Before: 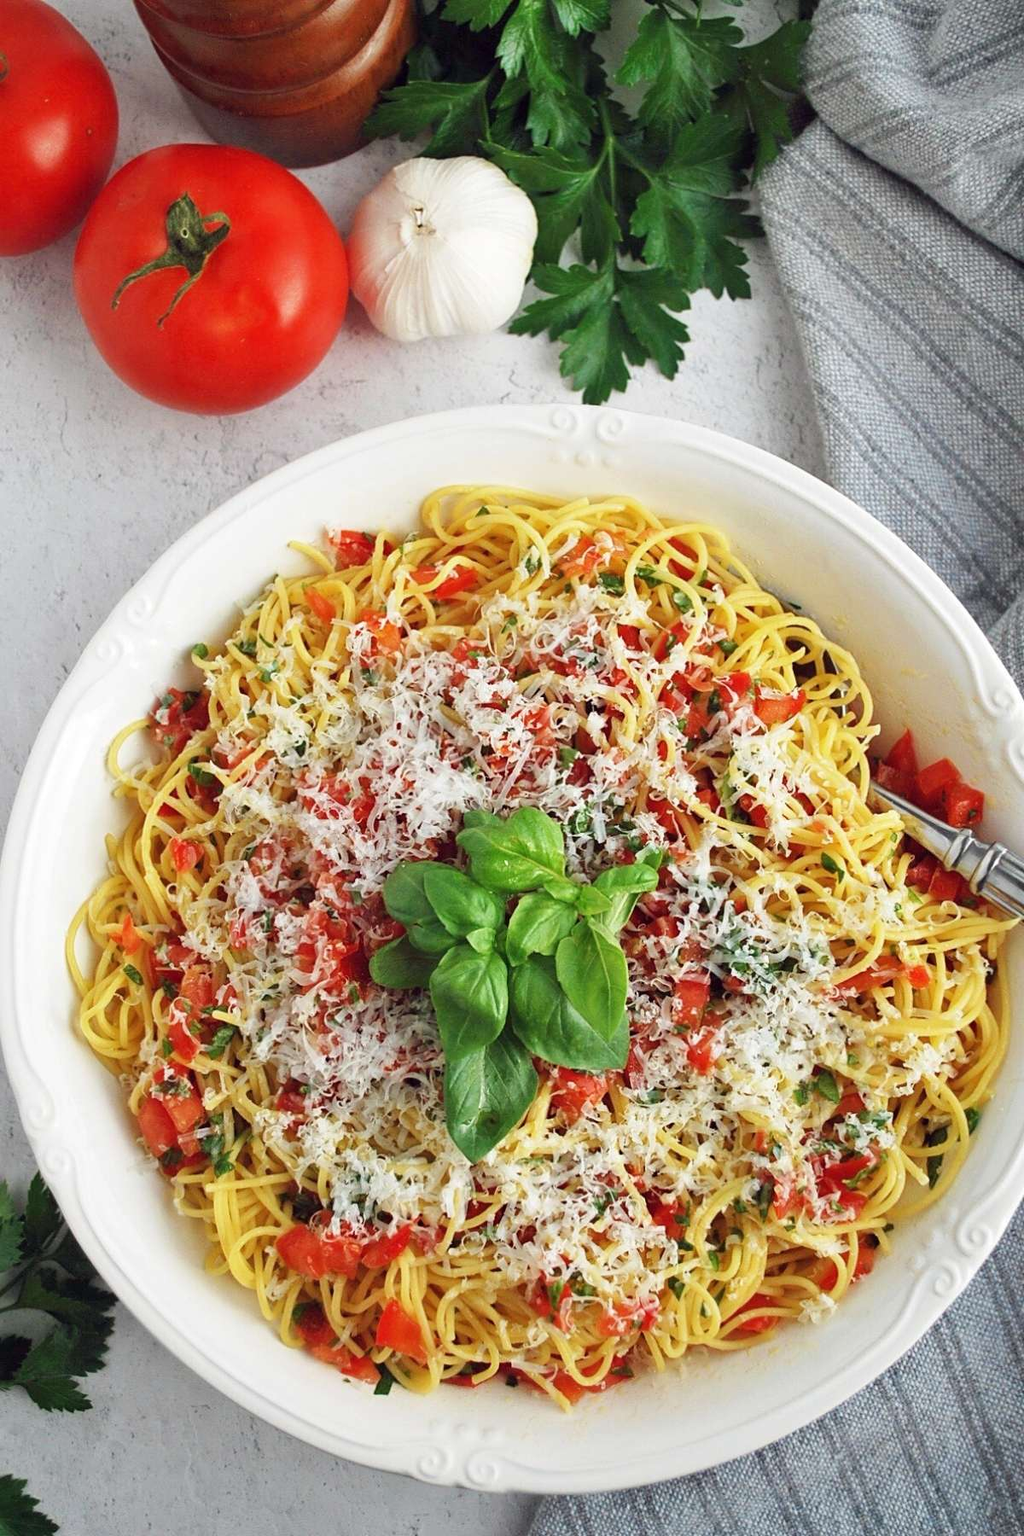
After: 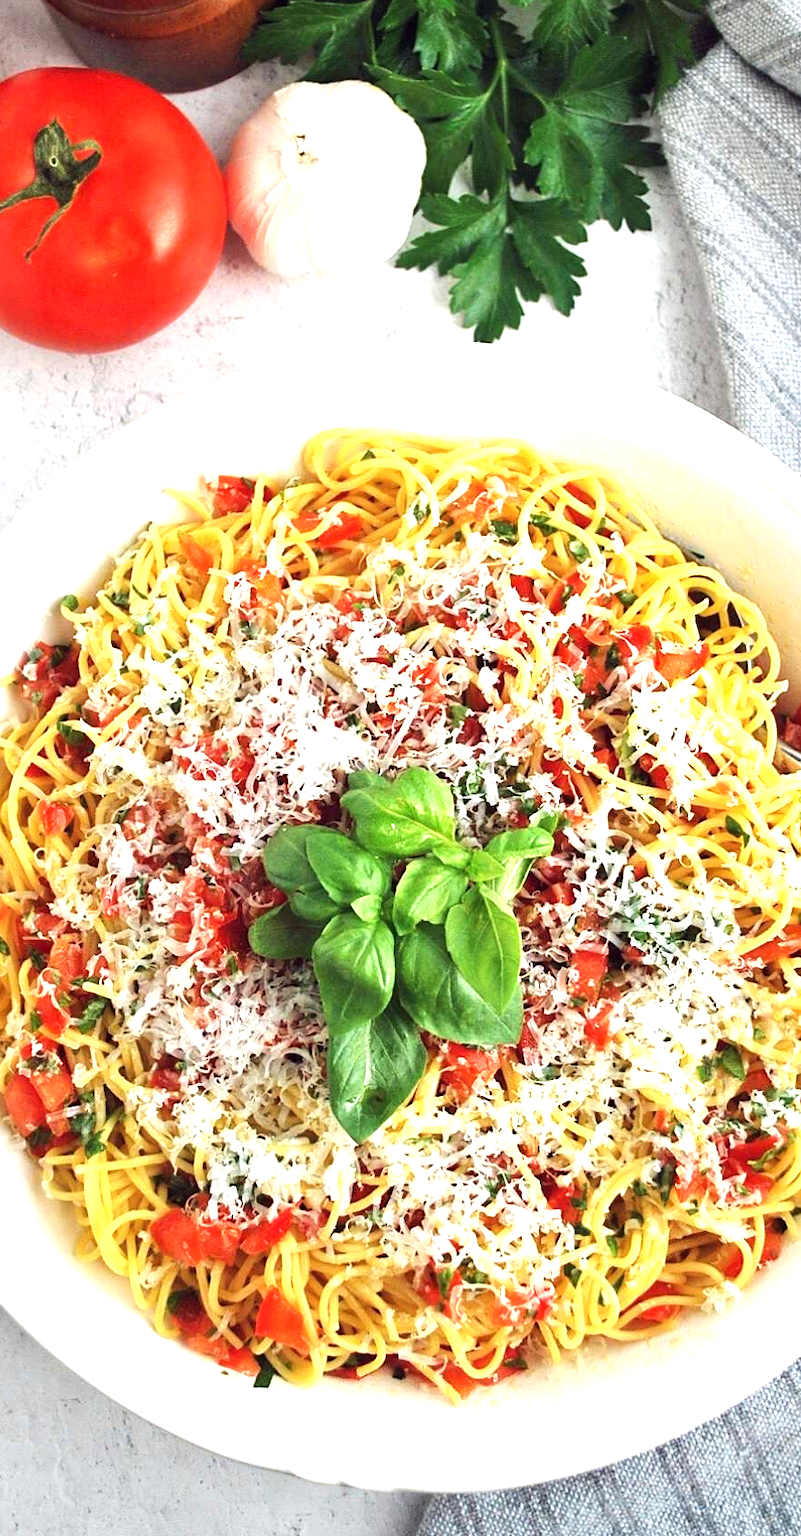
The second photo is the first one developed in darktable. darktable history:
tone equalizer: -8 EV -0.417 EV, -7 EV -0.389 EV, -6 EV -0.333 EV, -5 EV -0.222 EV, -3 EV 0.222 EV, -2 EV 0.333 EV, -1 EV 0.389 EV, +0 EV 0.417 EV, edges refinement/feathering 500, mask exposure compensation -1.57 EV, preserve details no
crop and rotate: left 13.15%, top 5.251%, right 12.609%
exposure: exposure 0.6 EV, compensate highlight preservation false
